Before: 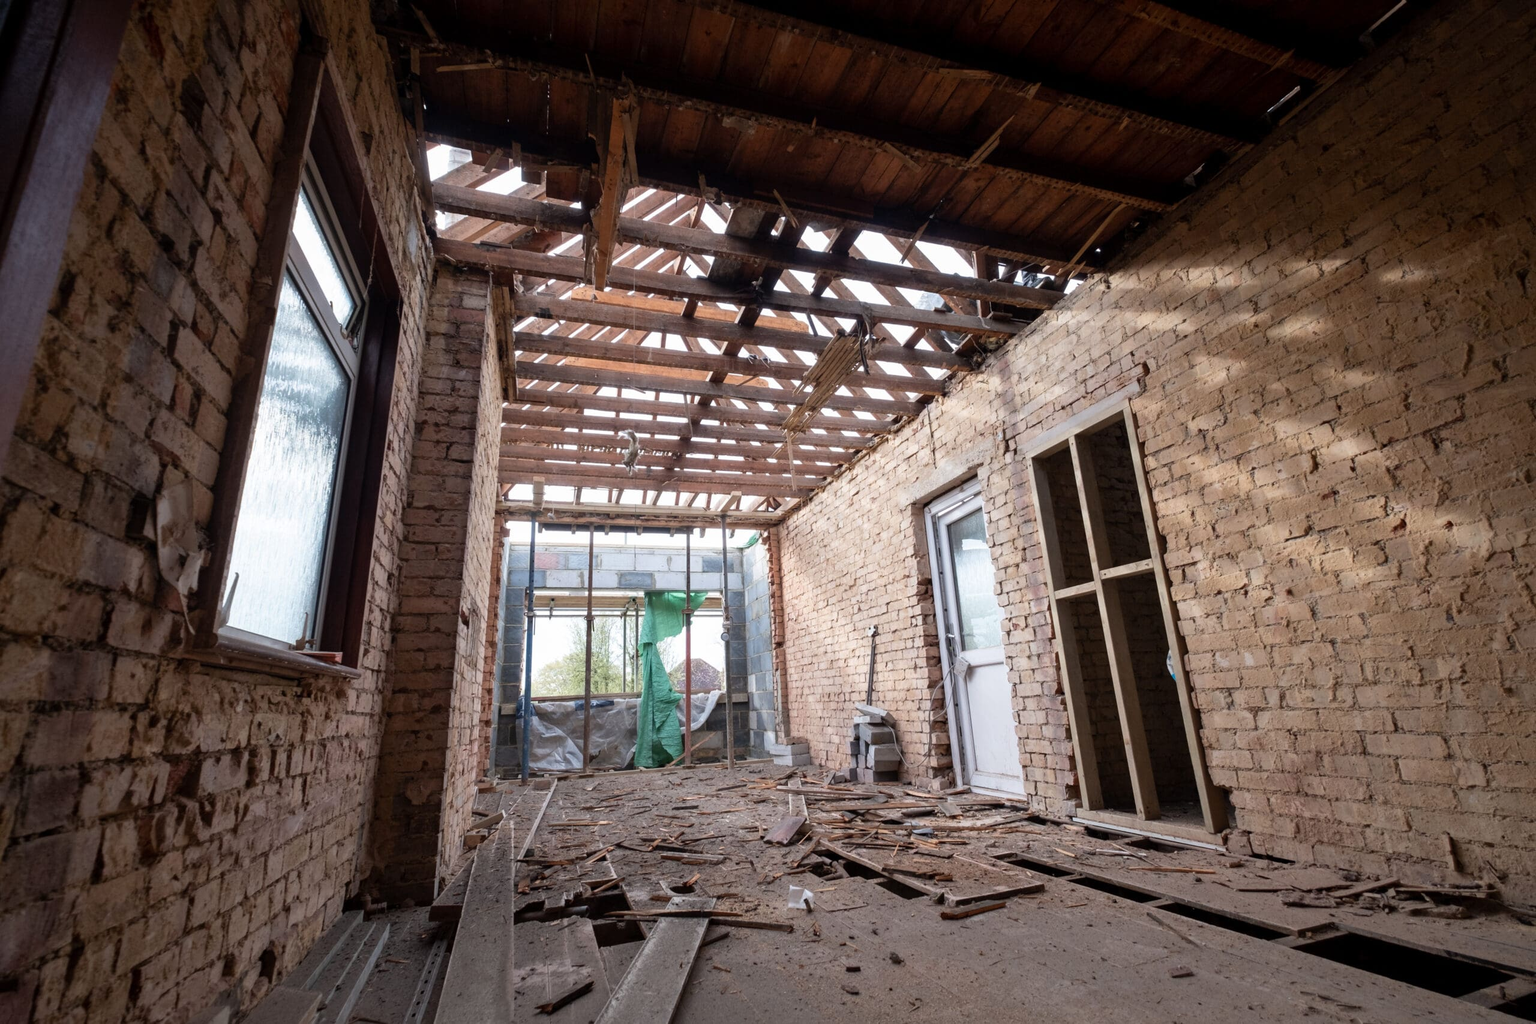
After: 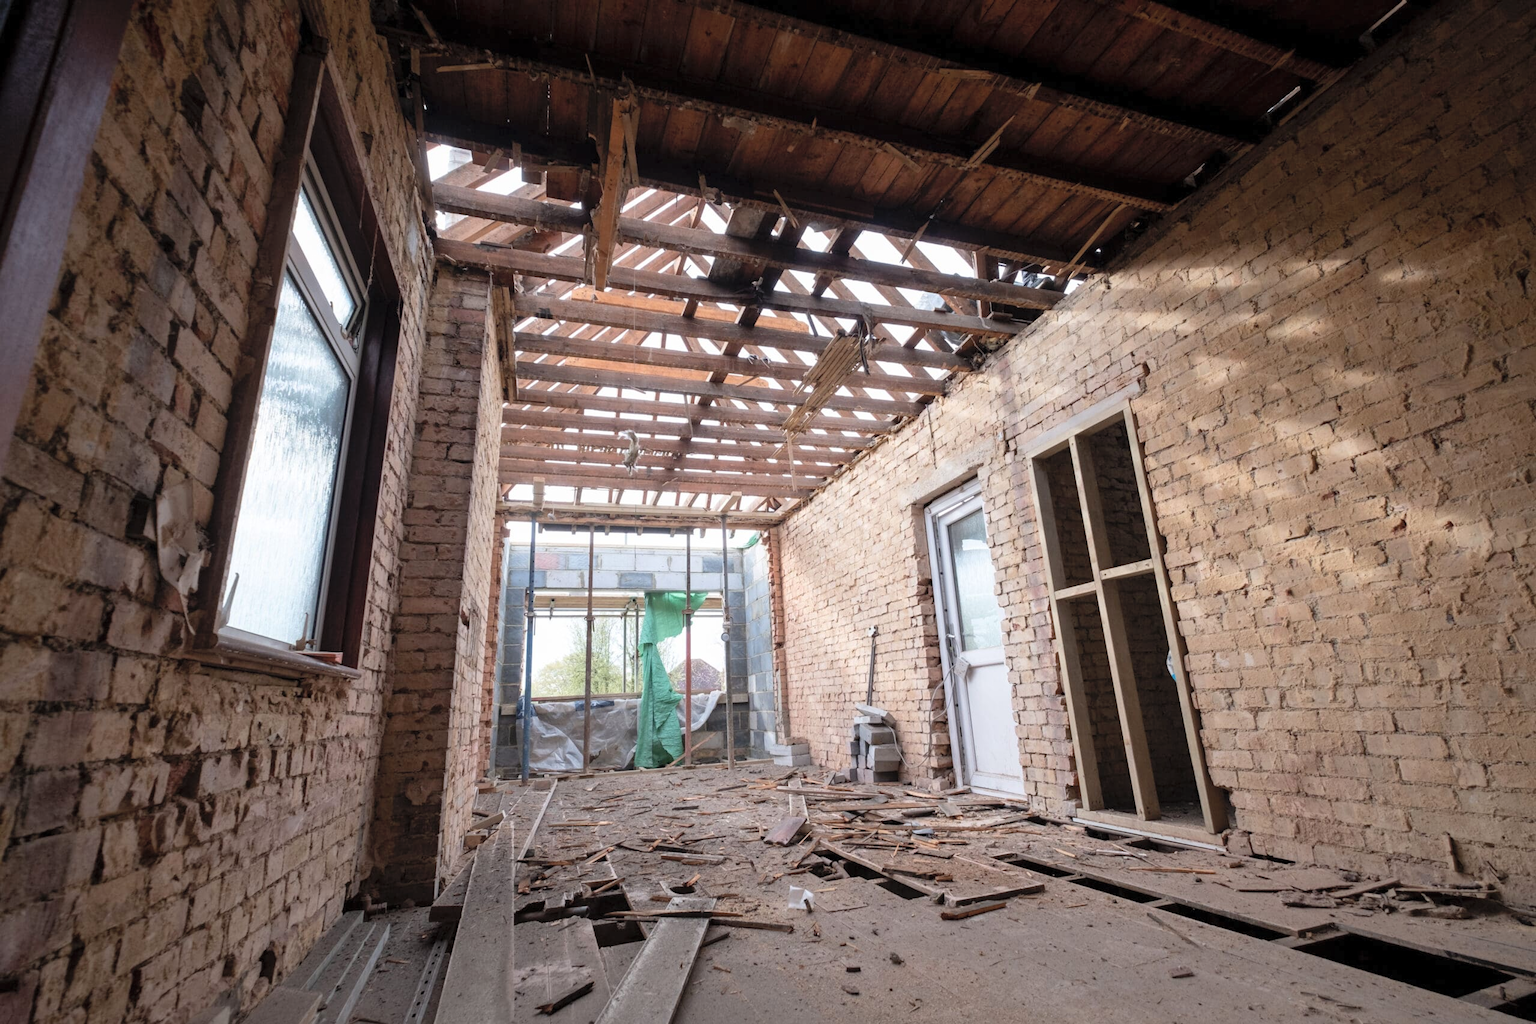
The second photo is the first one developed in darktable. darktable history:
contrast brightness saturation: brightness 0.141
